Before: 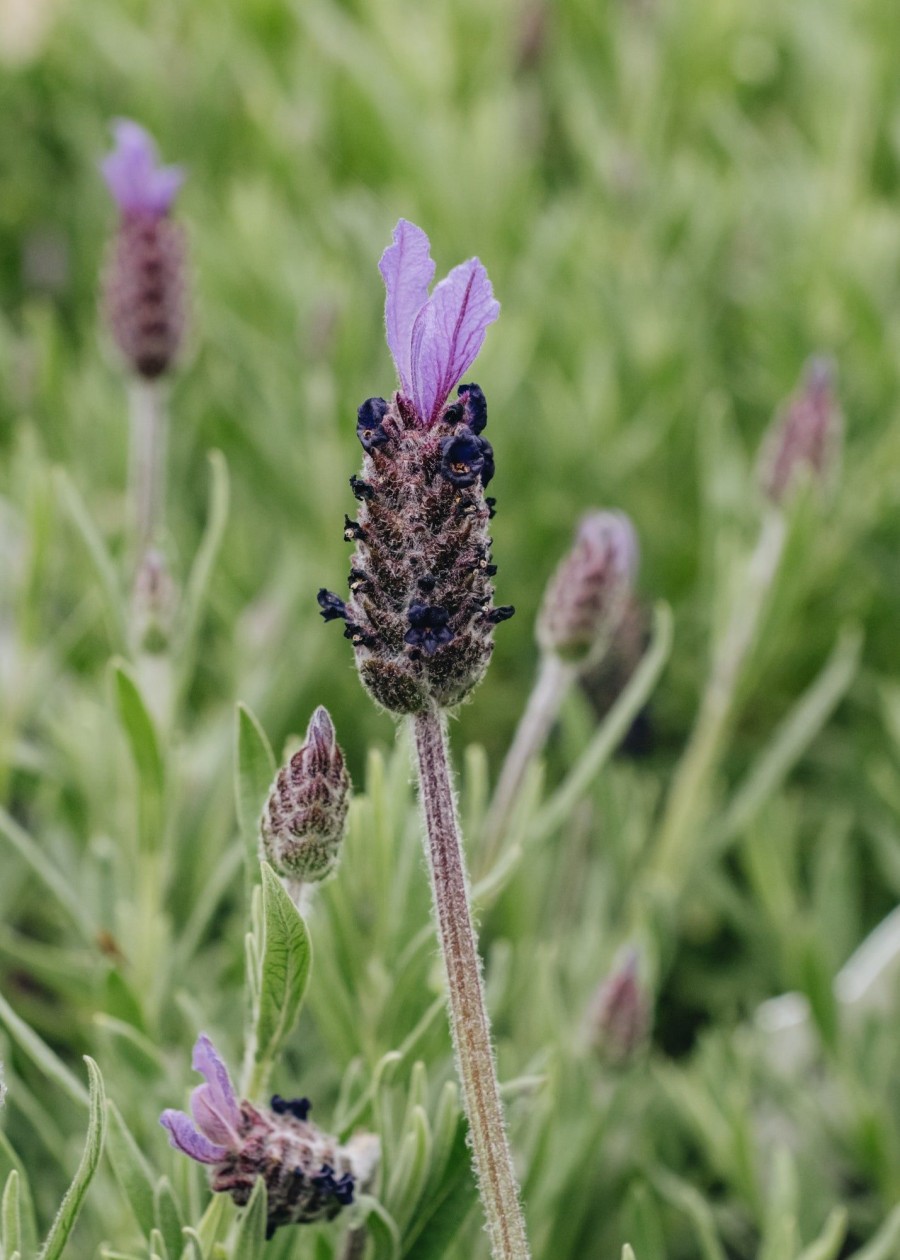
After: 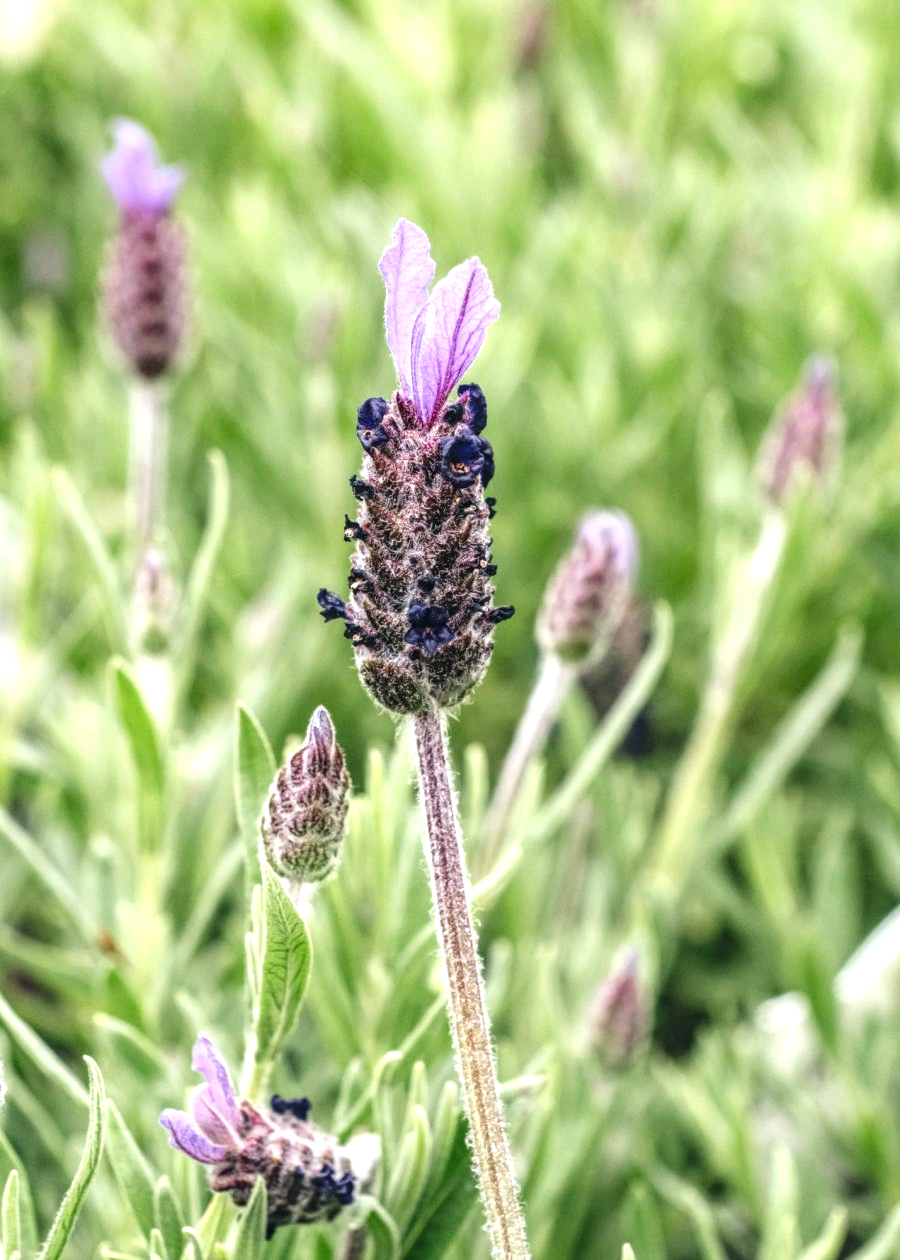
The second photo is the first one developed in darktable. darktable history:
exposure: black level correction 0, exposure 1.102 EV, compensate highlight preservation false
local contrast: on, module defaults
